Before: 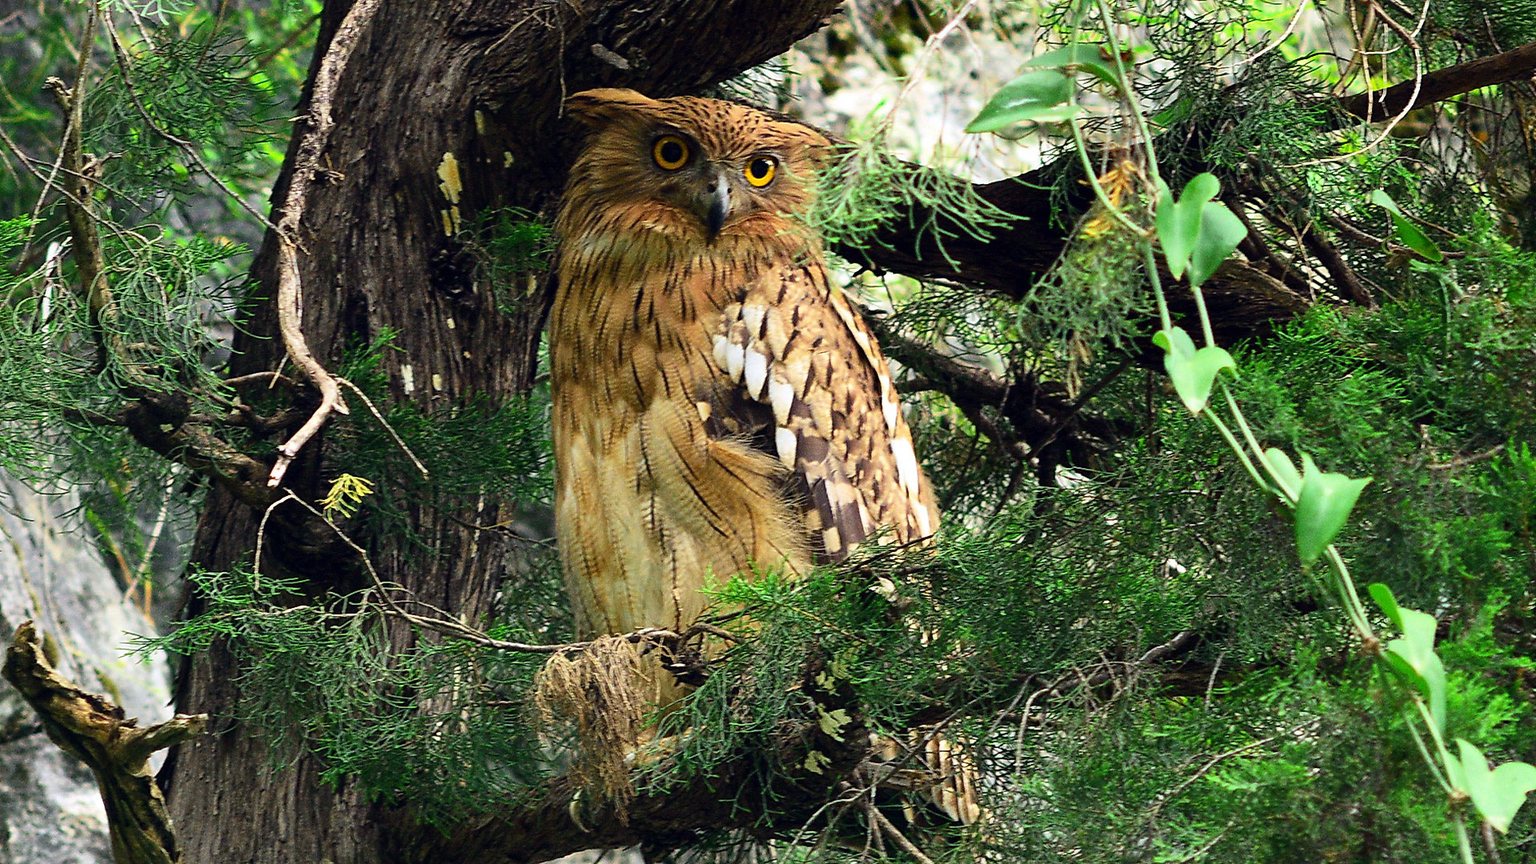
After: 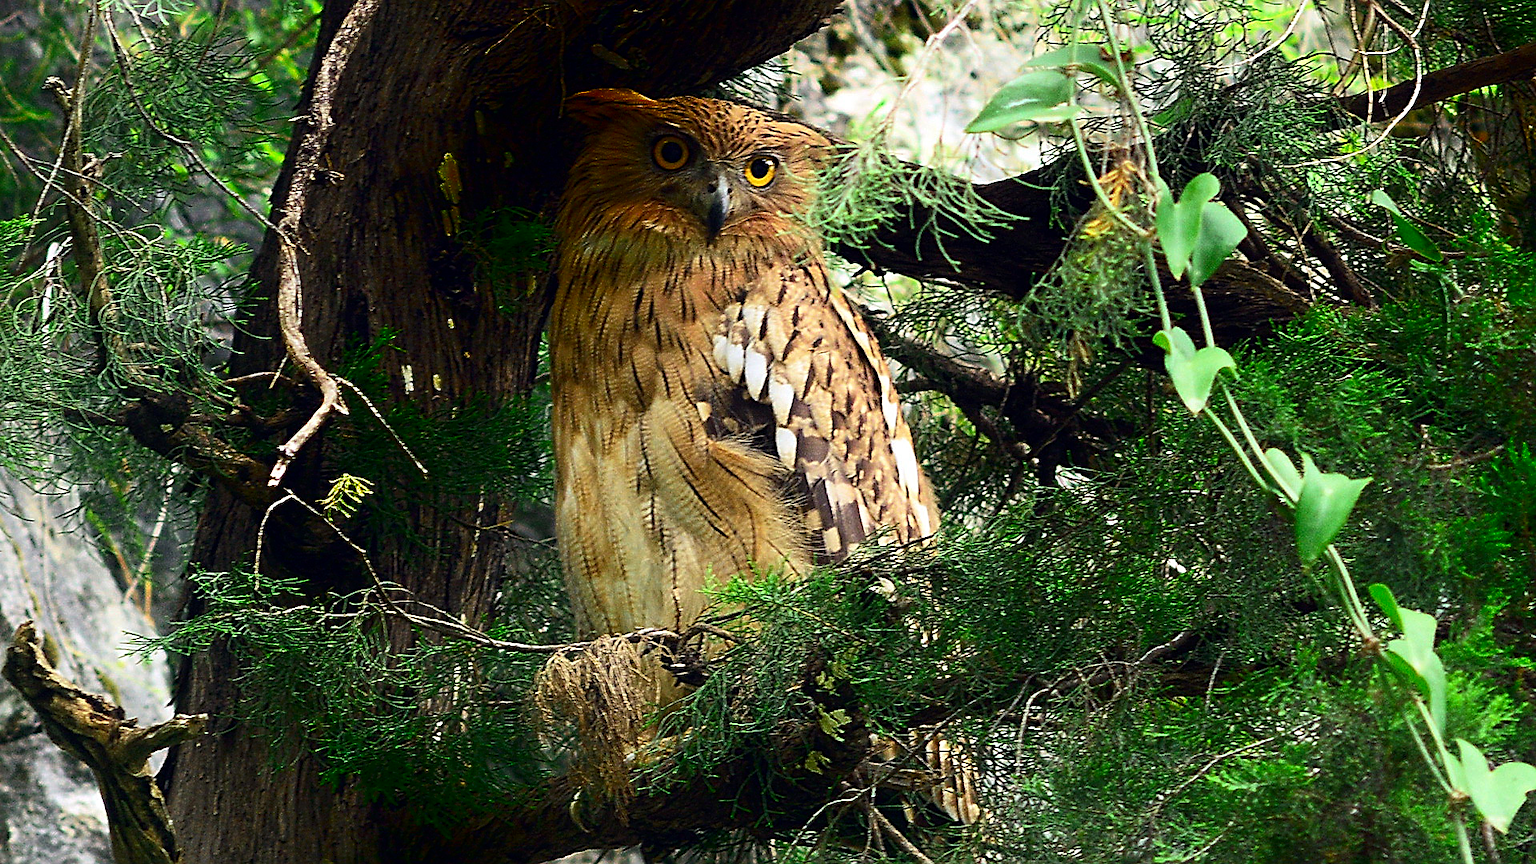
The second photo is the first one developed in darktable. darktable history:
shadows and highlights: shadows -89.94, highlights 89.51, soften with gaussian
sharpen: on, module defaults
